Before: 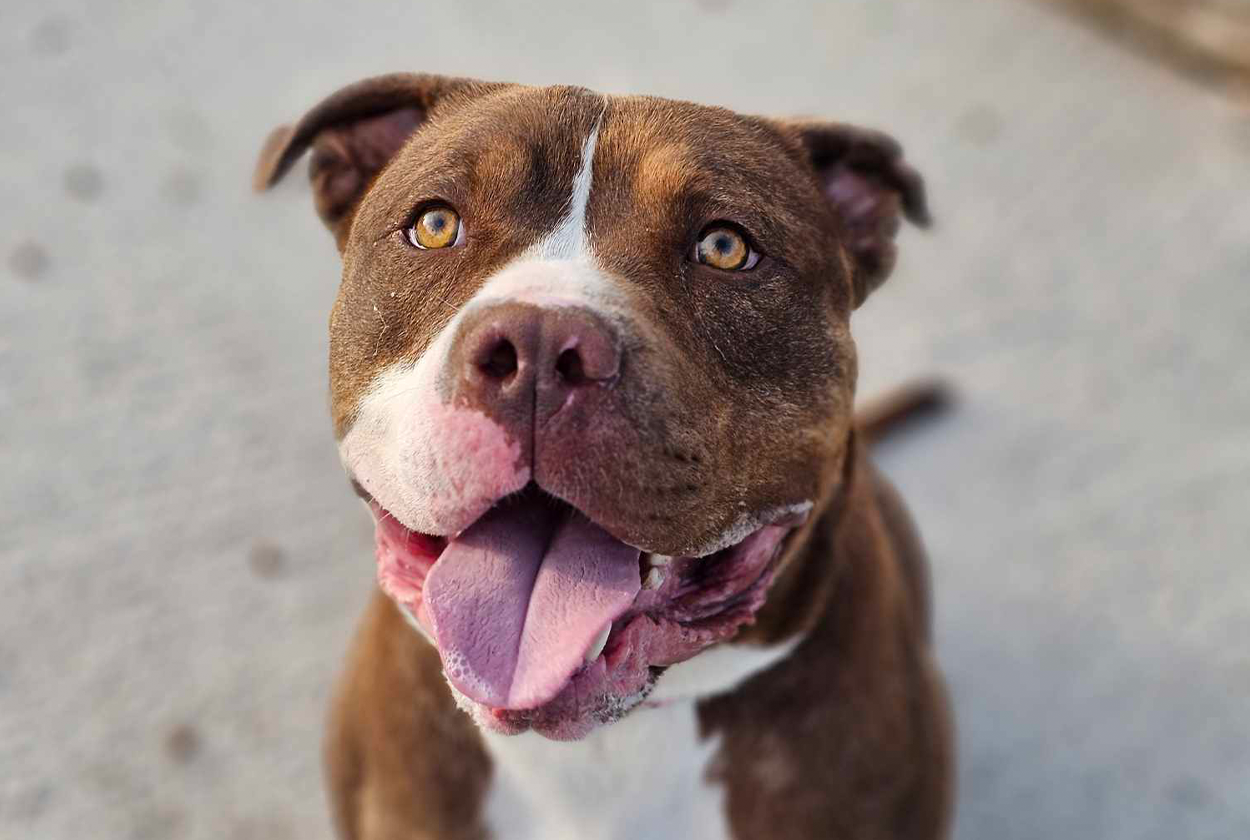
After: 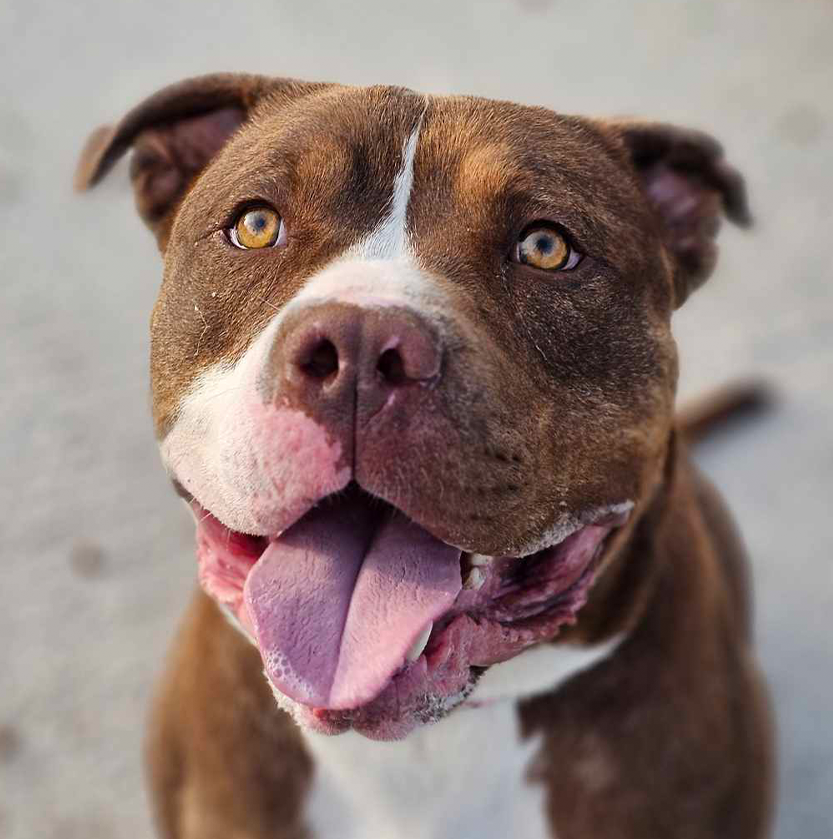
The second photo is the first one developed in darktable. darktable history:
white balance: emerald 1
crop and rotate: left 14.385%, right 18.948%
